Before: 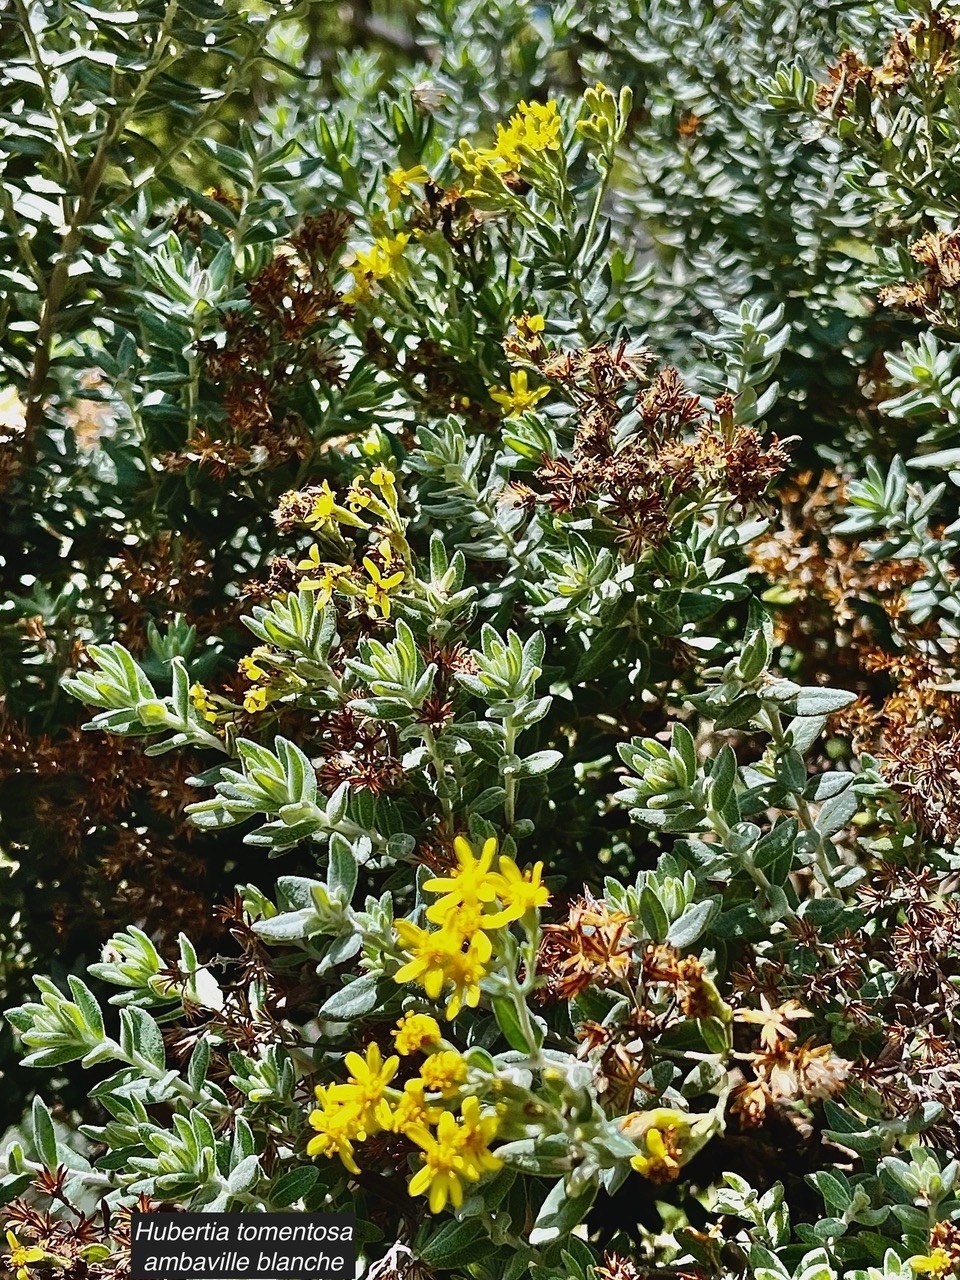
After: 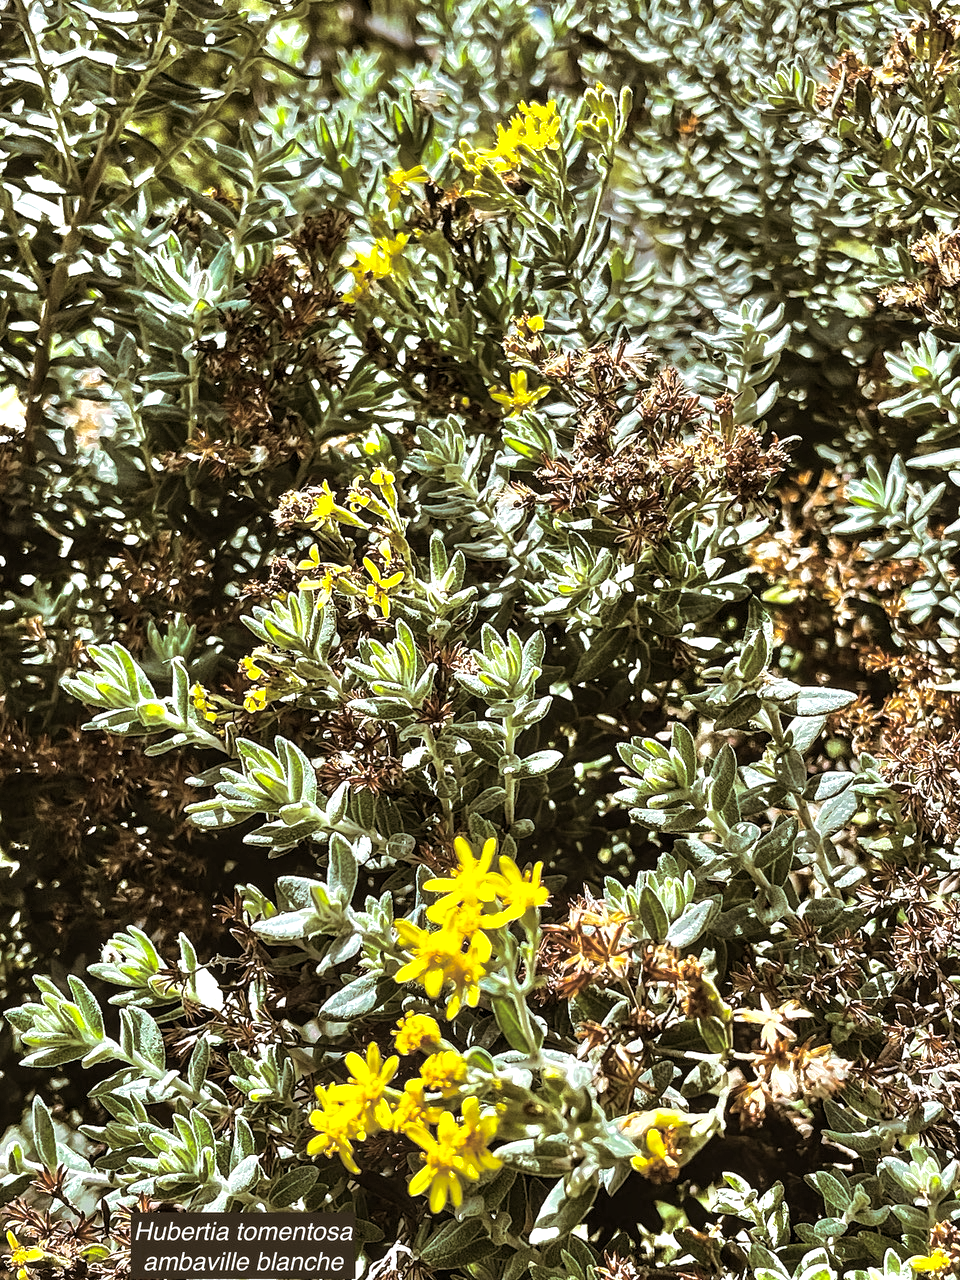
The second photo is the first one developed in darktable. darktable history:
exposure: black level correction 0, exposure 0.7 EV, compensate exposure bias true, compensate highlight preservation false
split-toning: shadows › hue 37.98°, highlights › hue 185.58°, balance -55.261
local contrast: on, module defaults
